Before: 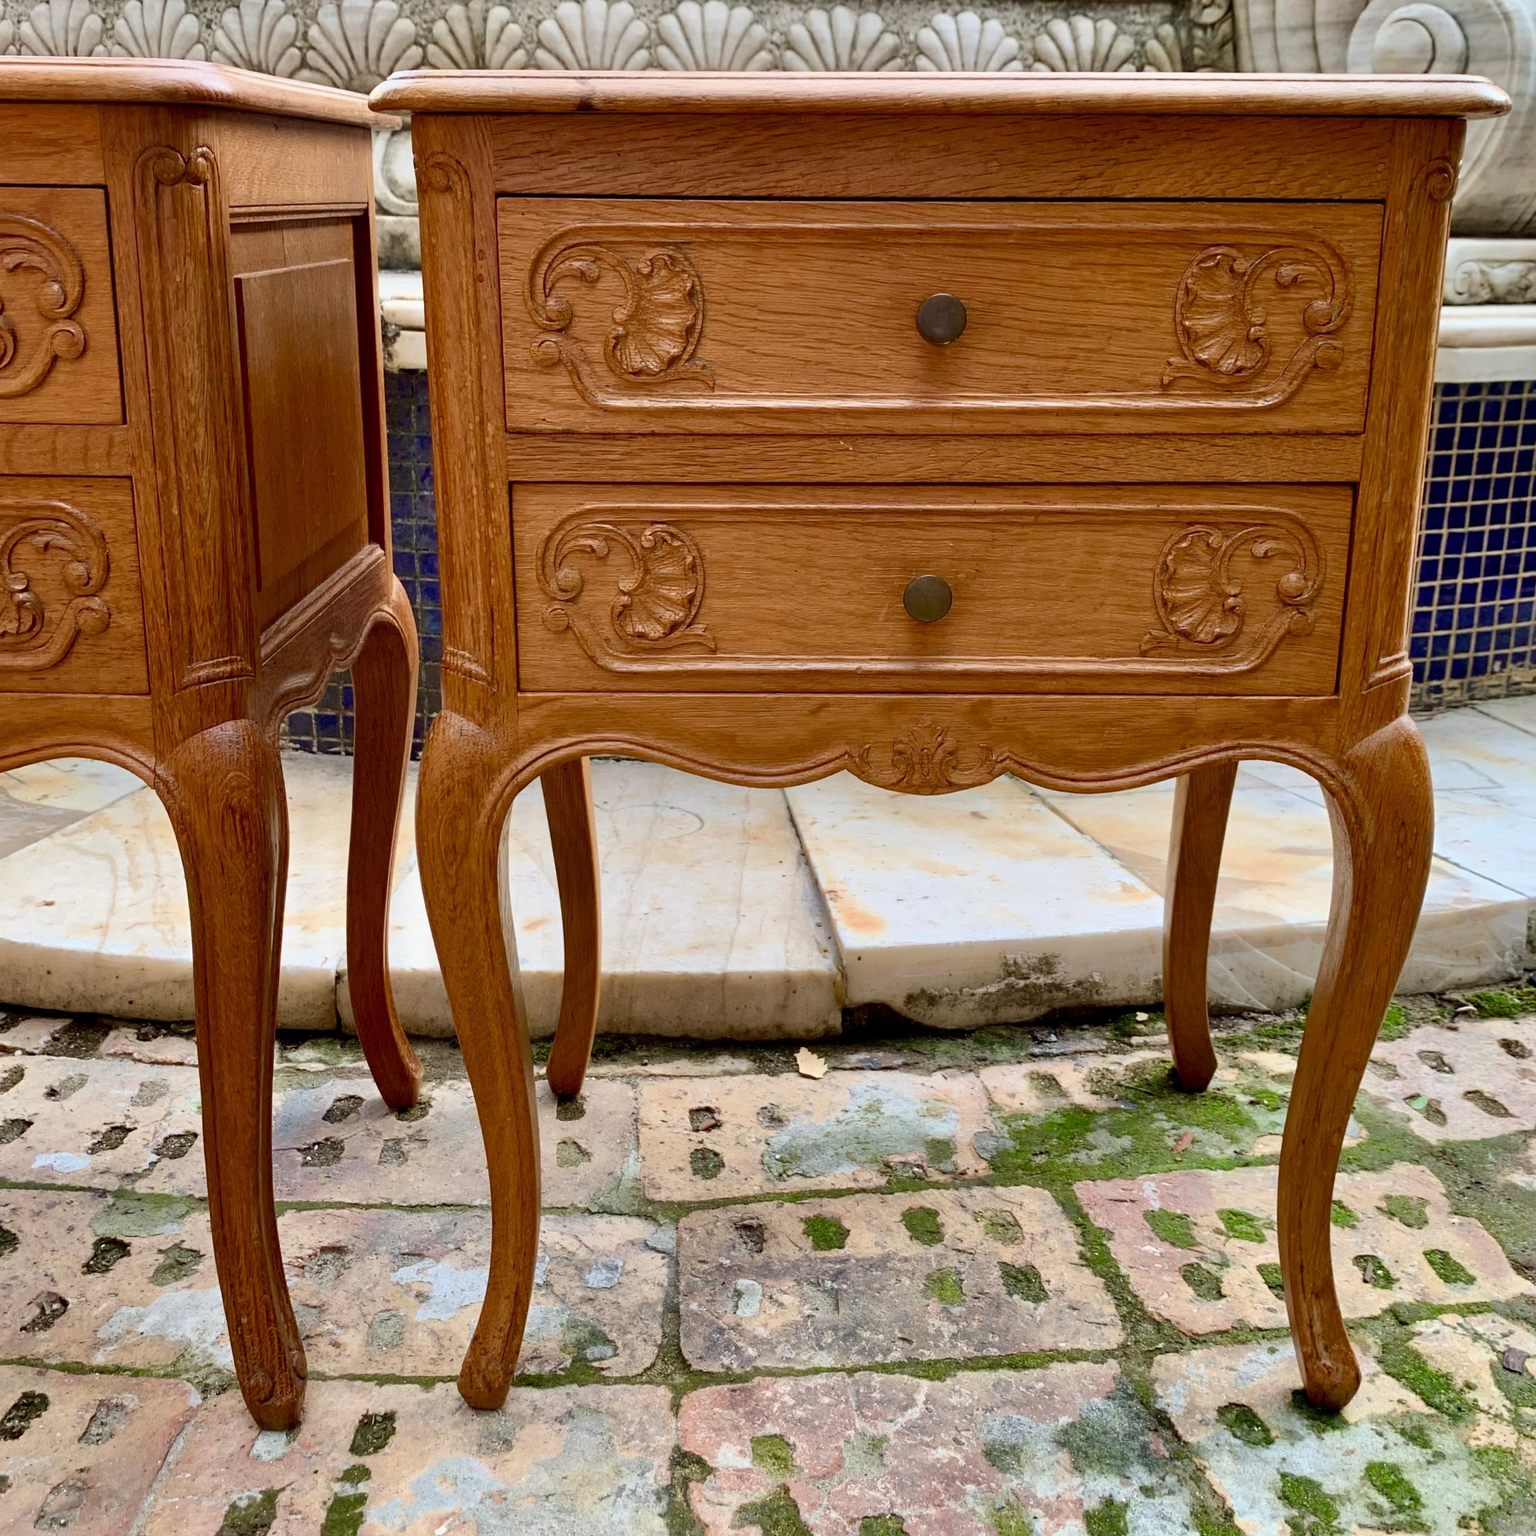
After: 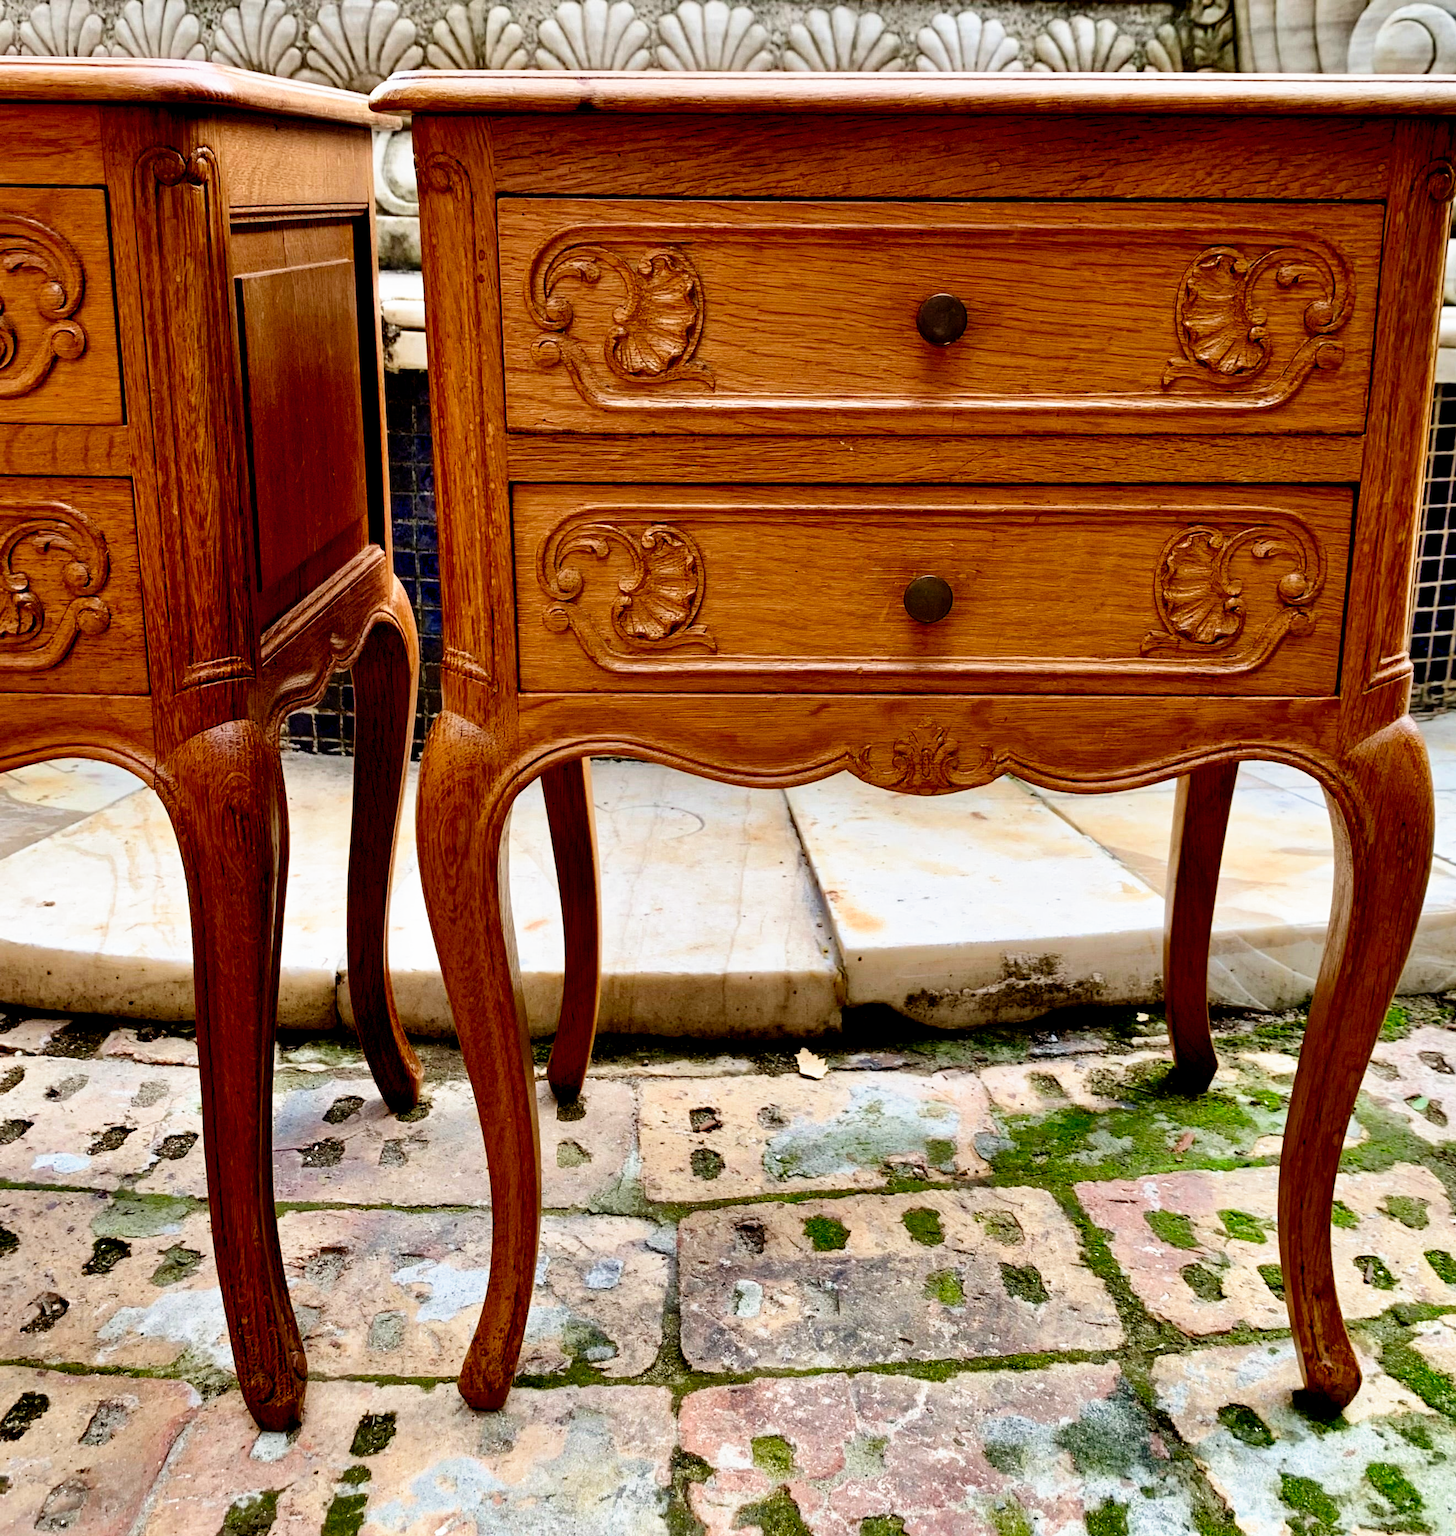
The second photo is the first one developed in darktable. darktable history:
filmic rgb: black relative exposure -5.5 EV, white relative exposure 2.5 EV, threshold 3 EV, target black luminance 0%, hardness 4.51, latitude 67.35%, contrast 1.453, shadows ↔ highlights balance -3.52%, preserve chrominance no, color science v4 (2020), contrast in shadows soft, enable highlight reconstruction true
shadows and highlights: shadows 37.27, highlights -28.18, soften with gaussian
crop and rotate: right 5.167%
